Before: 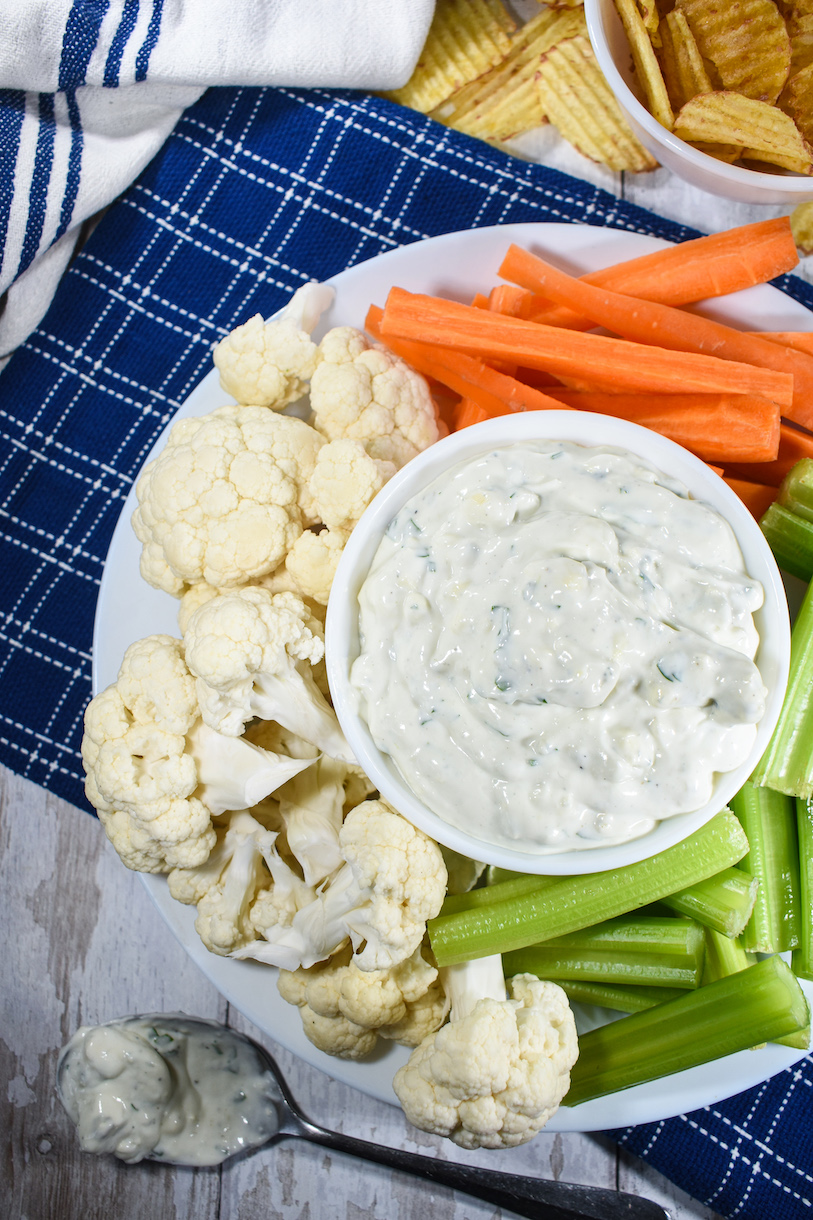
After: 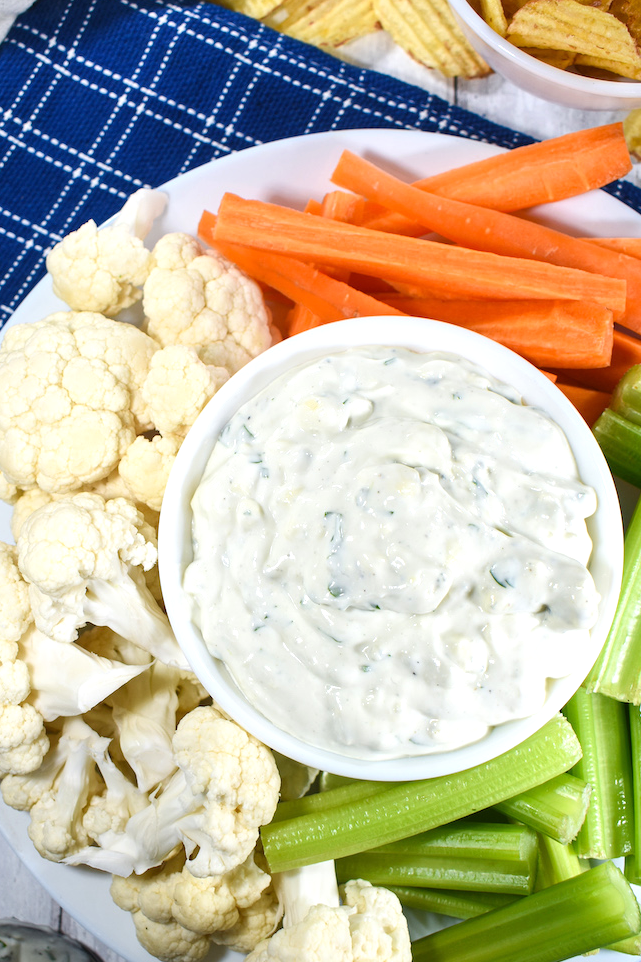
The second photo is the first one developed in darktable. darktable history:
crop and rotate: left 20.551%, top 7.774%, right 0.488%, bottom 13.356%
exposure: exposure 0.299 EV, compensate exposure bias true, compensate highlight preservation false
